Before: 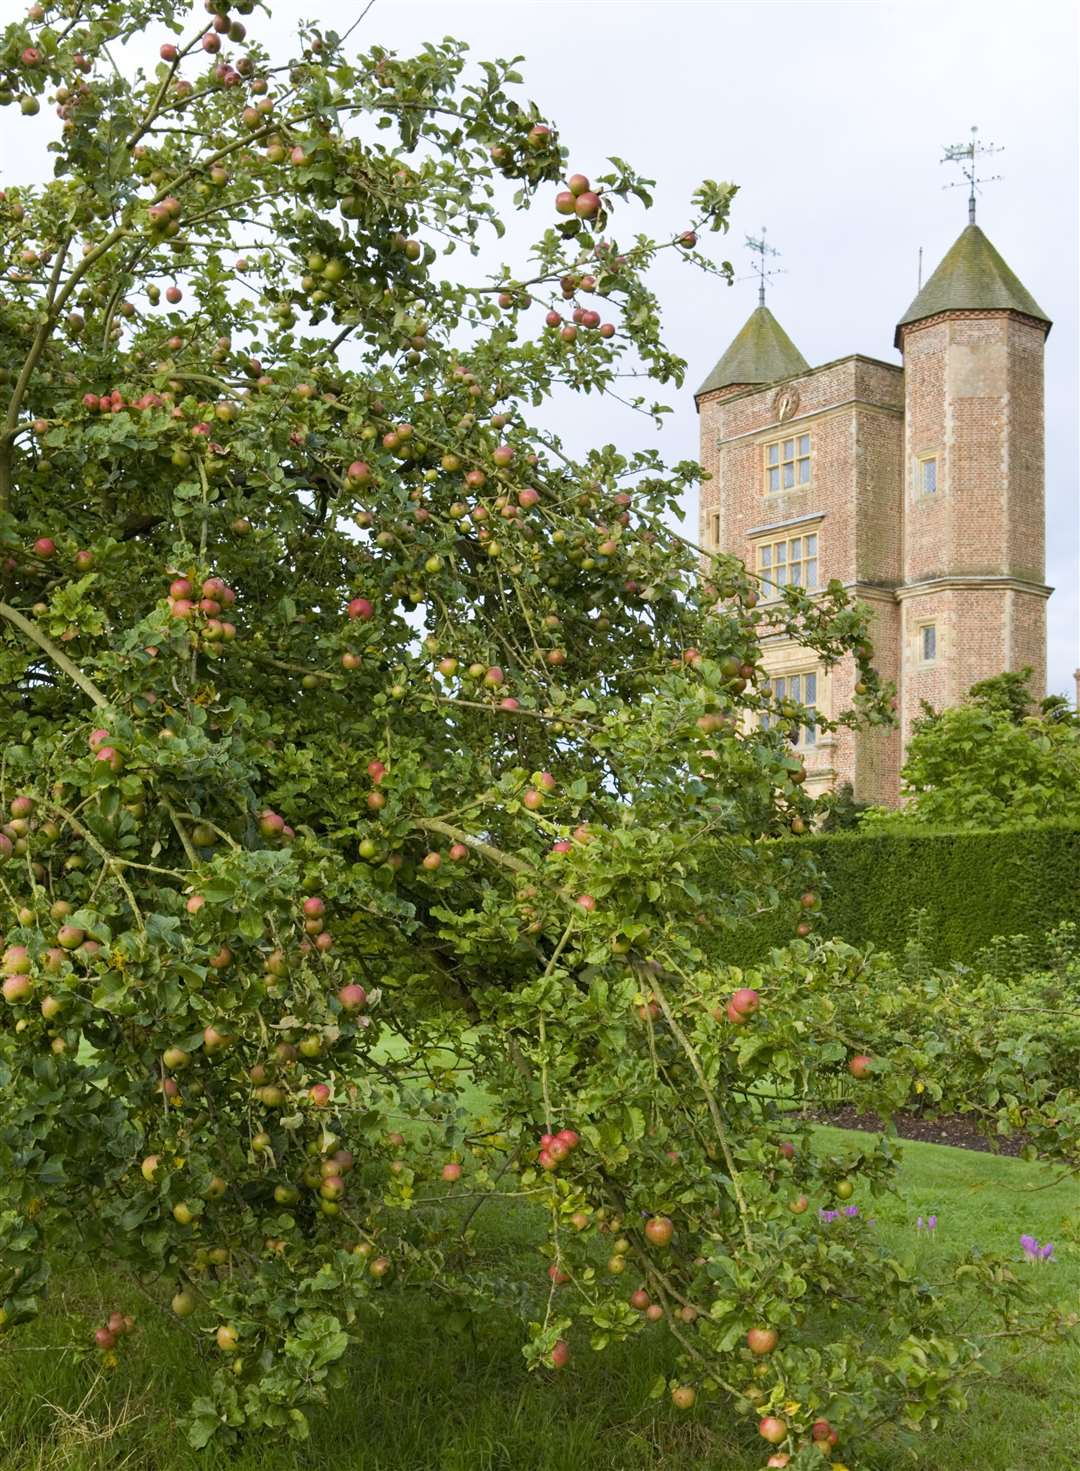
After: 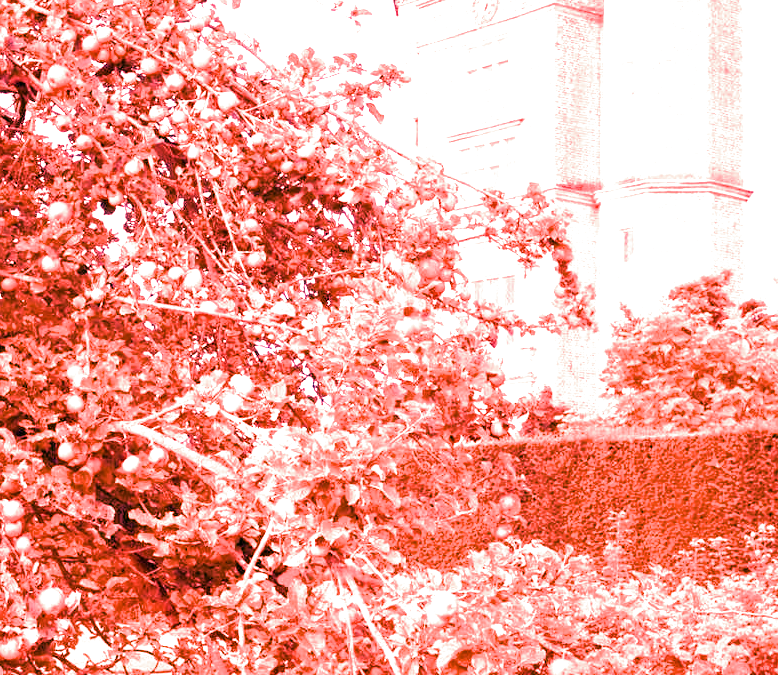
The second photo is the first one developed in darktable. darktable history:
crop and rotate: left 27.938%, top 27.046%, bottom 27.046%
split-toning: shadows › saturation 0.61, highlights › saturation 0.58, balance -28.74, compress 87.36%
white balance: red 4.26, blue 1.802
filmic rgb: black relative exposure -14.19 EV, white relative exposure 3.39 EV, hardness 7.89, preserve chrominance max RGB
